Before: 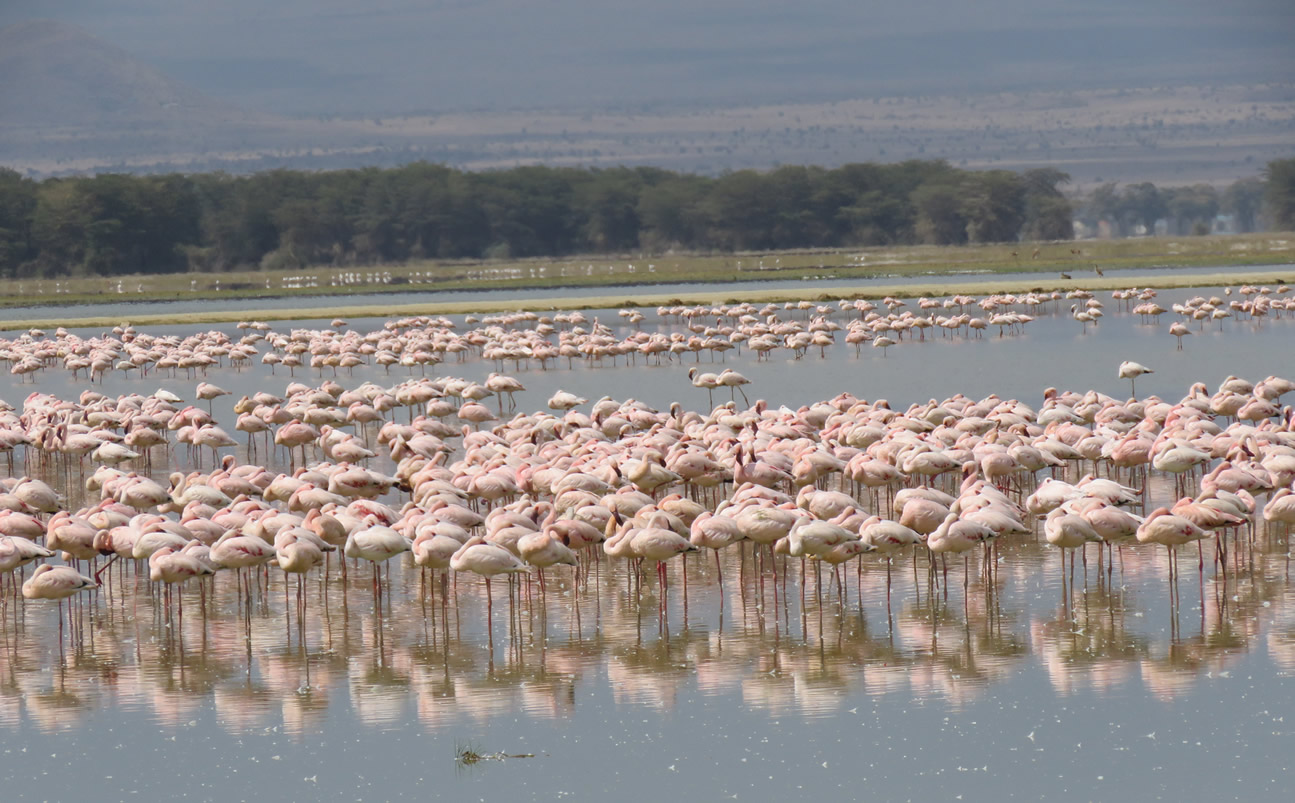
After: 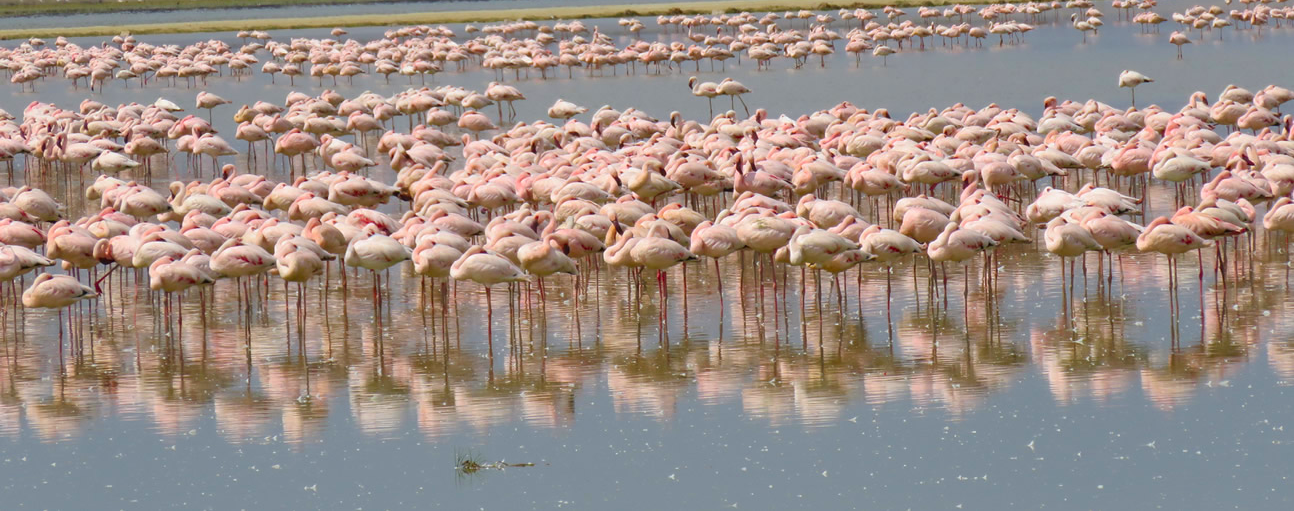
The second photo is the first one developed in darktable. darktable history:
crop and rotate: top 36.272%
contrast brightness saturation: brightness -0.018, saturation 0.352
